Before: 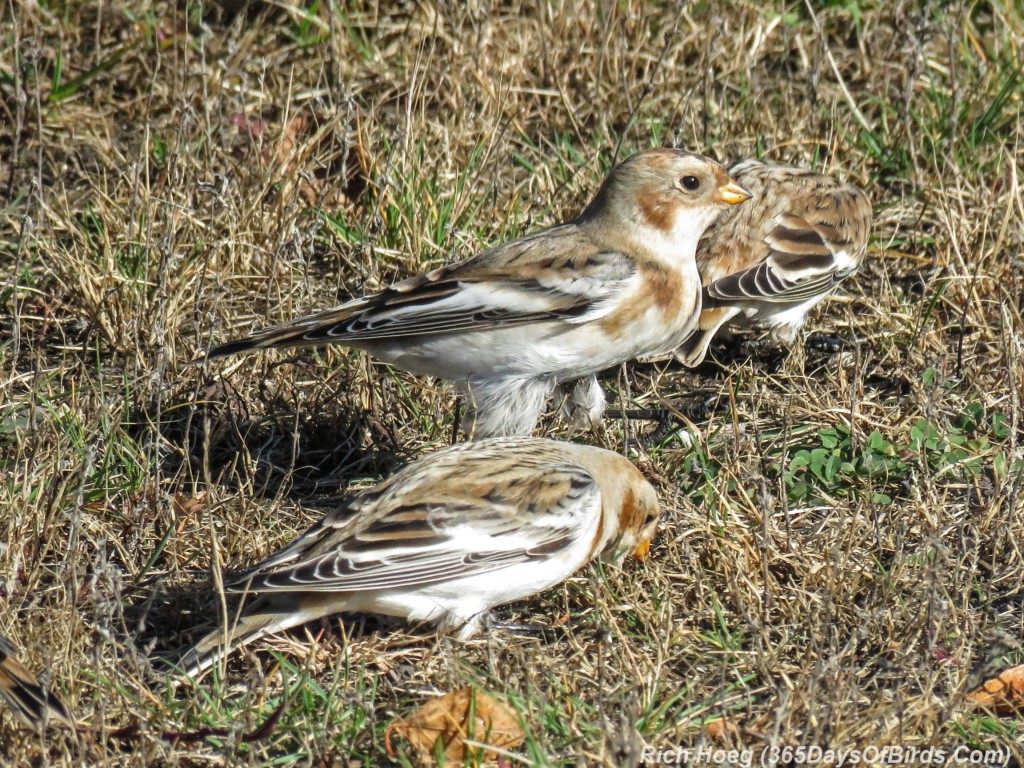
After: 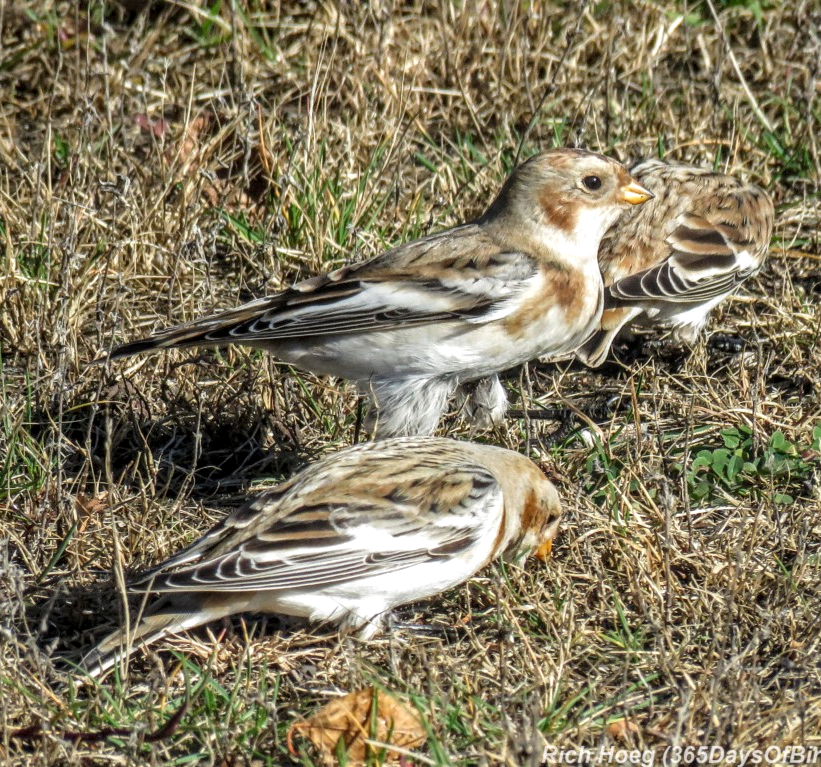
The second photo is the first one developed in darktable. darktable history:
local contrast: detail 130%
color zones: curves: ch0 [(0.25, 0.5) (0.636, 0.25) (0.75, 0.5)]
crop and rotate: left 9.597%, right 10.195%
